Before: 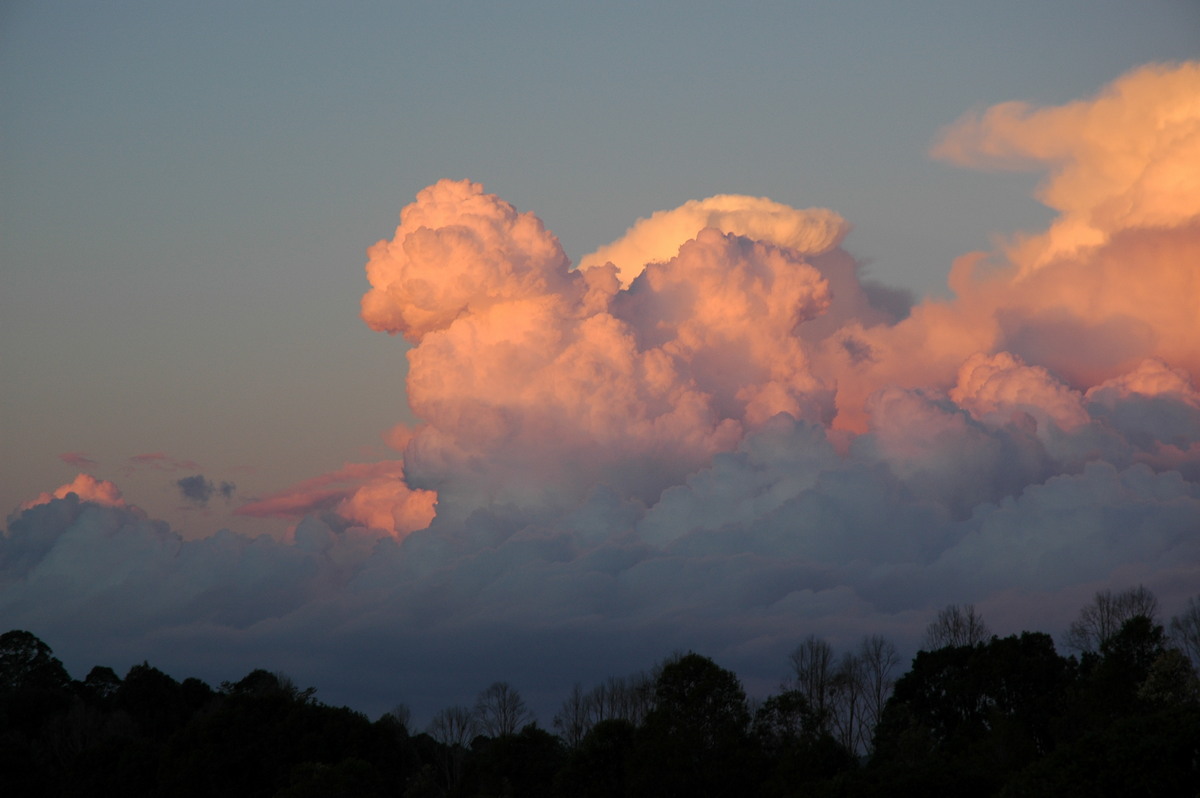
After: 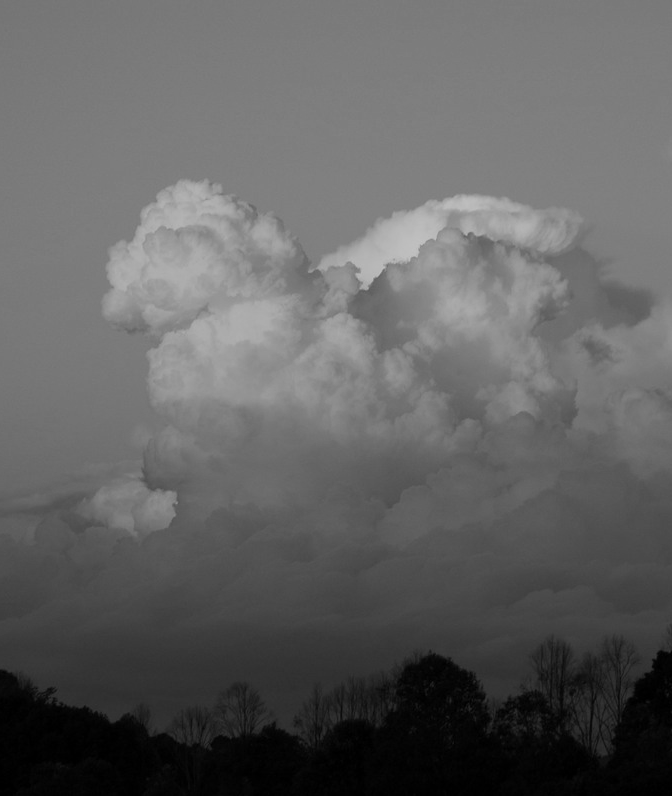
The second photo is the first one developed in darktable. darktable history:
monochrome: a -71.75, b 75.82
crop: left 21.674%, right 22.086%
